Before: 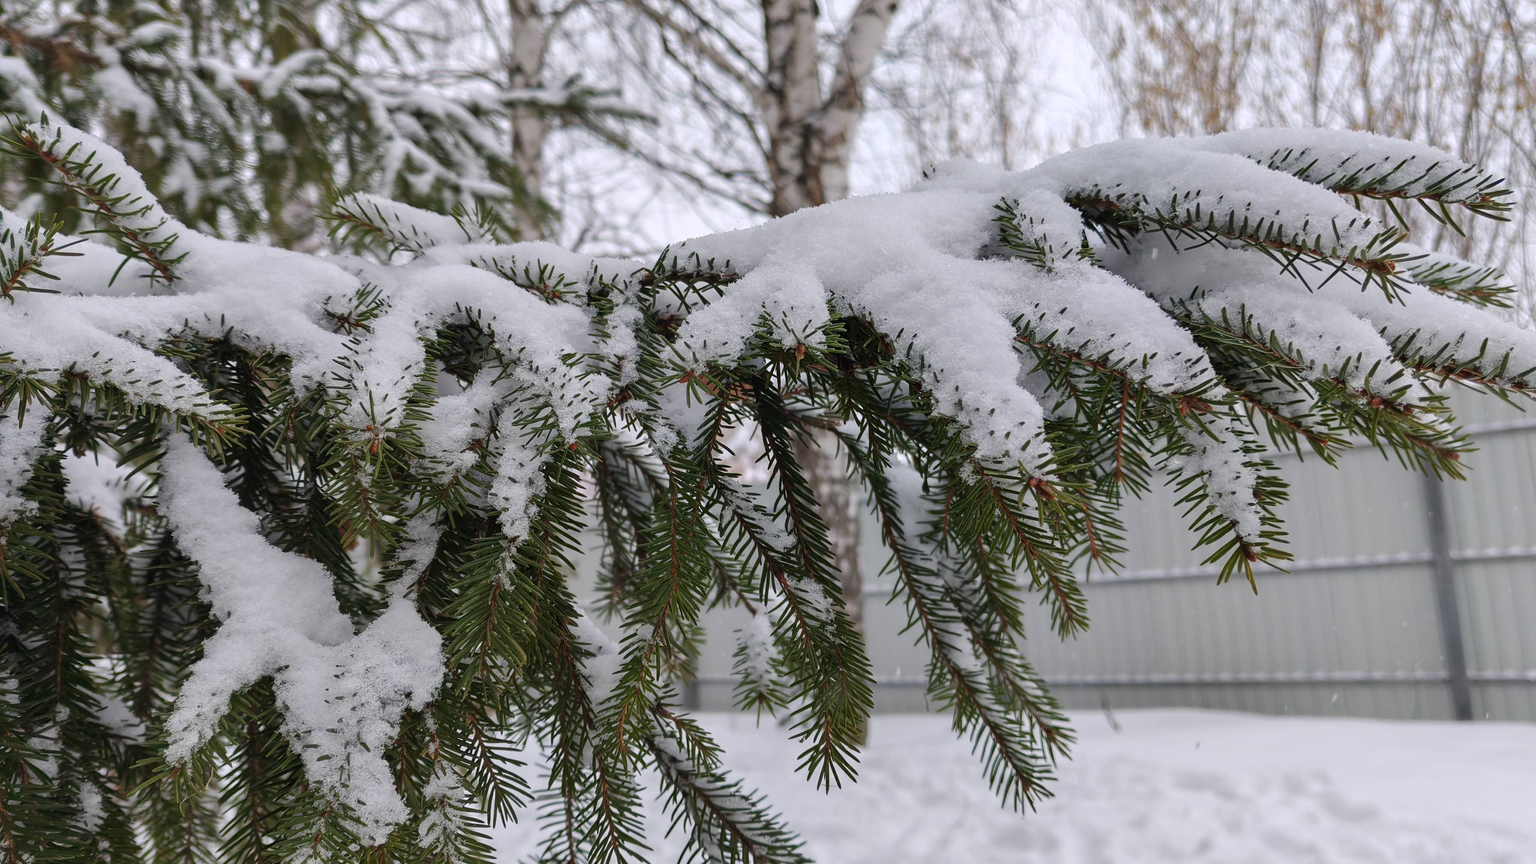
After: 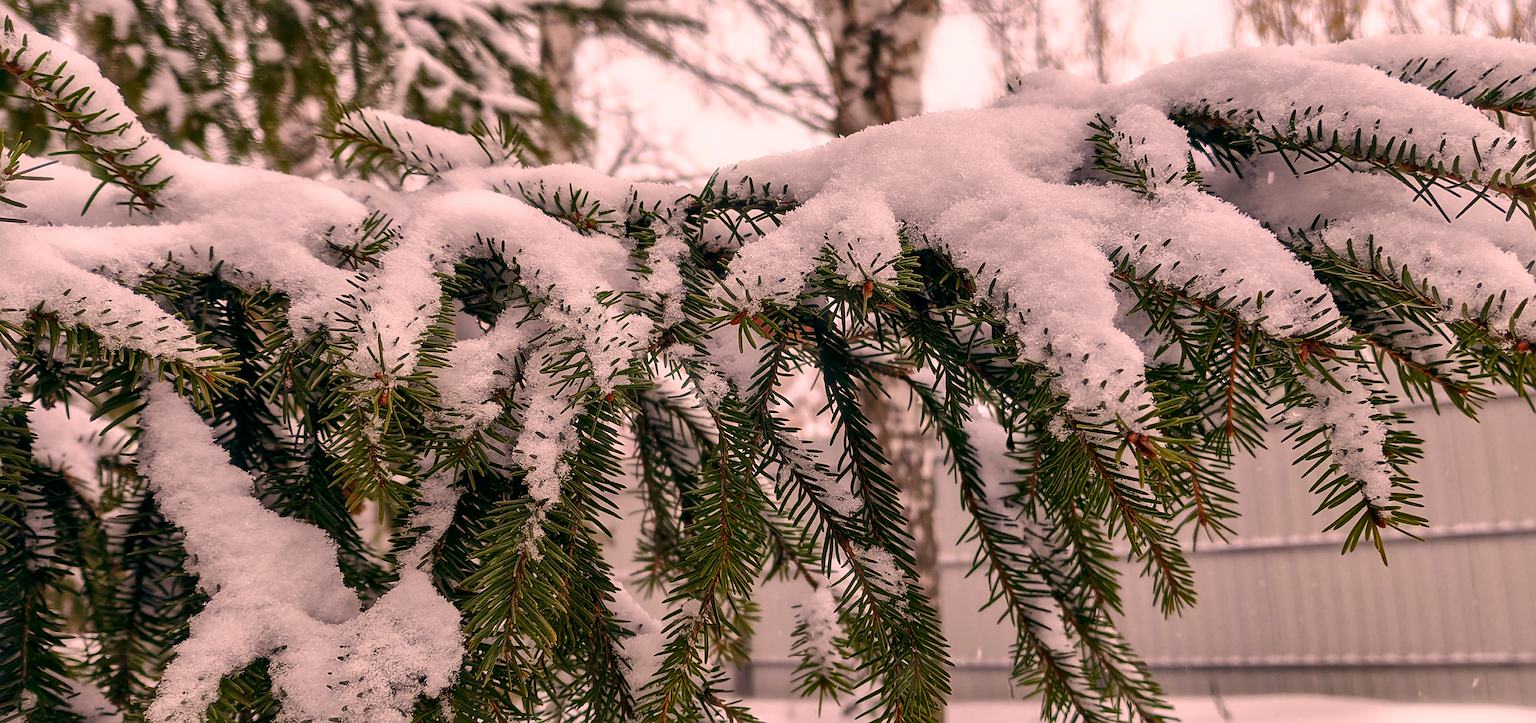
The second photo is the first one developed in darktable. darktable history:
color balance rgb: perceptual saturation grading › global saturation 20%, perceptual saturation grading › highlights -25%, perceptual saturation grading › shadows 25%
white balance: red 0.982, blue 1.018
sharpen: on, module defaults
crop and rotate: left 2.425%, top 11.305%, right 9.6%, bottom 15.08%
local contrast: mode bilateral grid, contrast 20, coarseness 50, detail 161%, midtone range 0.2
color correction: highlights a* 17.88, highlights b* 18.79
color balance: lift [0.998, 0.998, 1.001, 1.002], gamma [0.995, 1.025, 0.992, 0.975], gain [0.995, 1.02, 0.997, 0.98]
bloom: size 5%, threshold 95%, strength 15%
